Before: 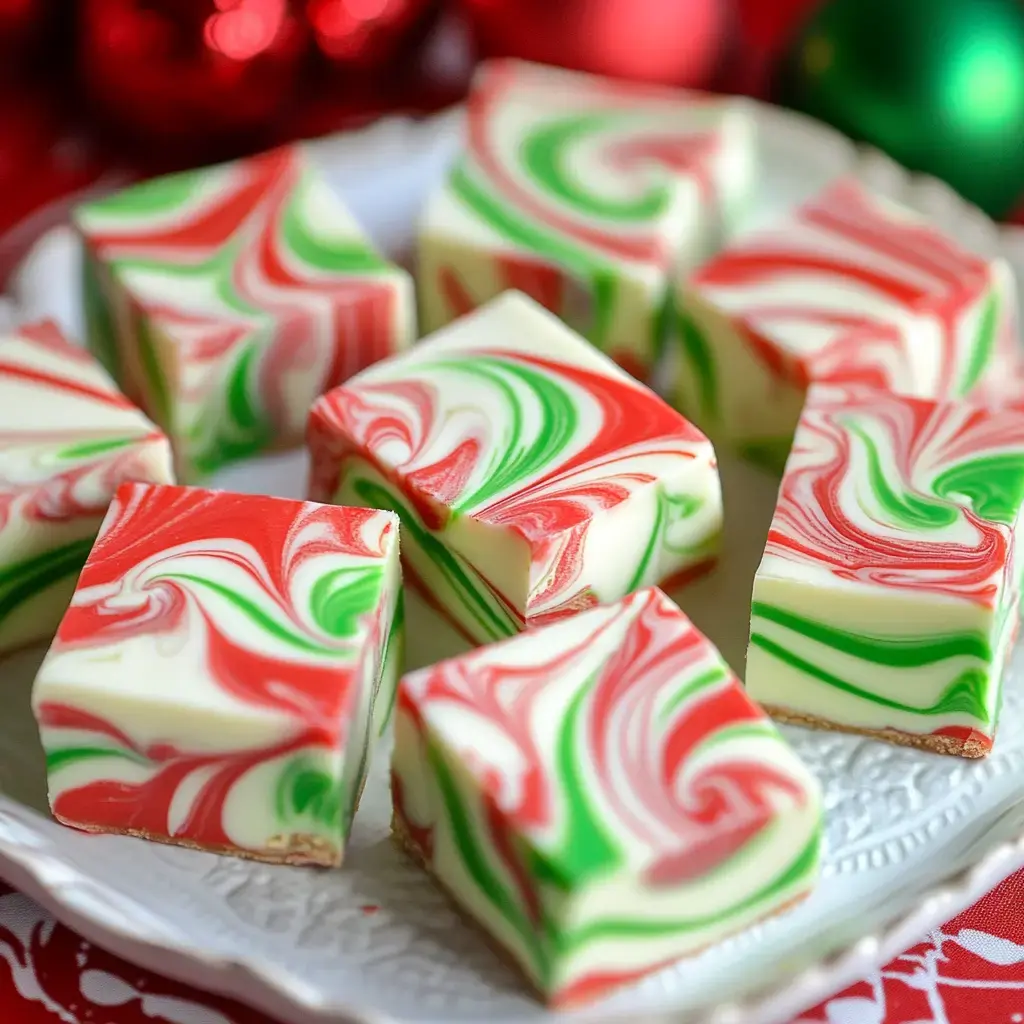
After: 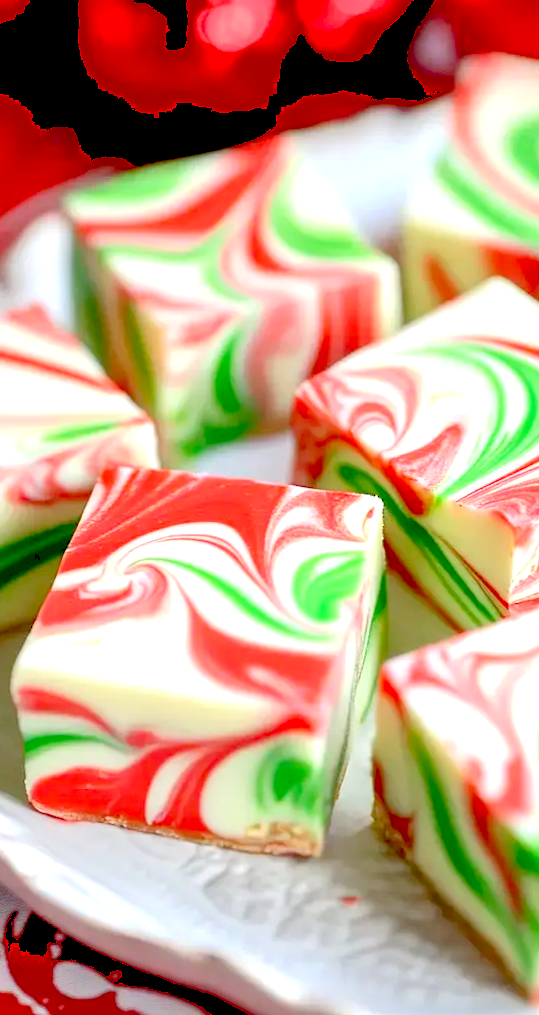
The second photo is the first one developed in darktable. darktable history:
rotate and perspective: rotation 0.226°, lens shift (vertical) -0.042, crop left 0.023, crop right 0.982, crop top 0.006, crop bottom 0.994
tone equalizer: on, module defaults
levels: levels [0, 0.43, 0.984]
crop: left 0.587%, right 45.588%, bottom 0.086%
exposure: black level correction 0.012, exposure 0.7 EV, compensate exposure bias true, compensate highlight preservation false
